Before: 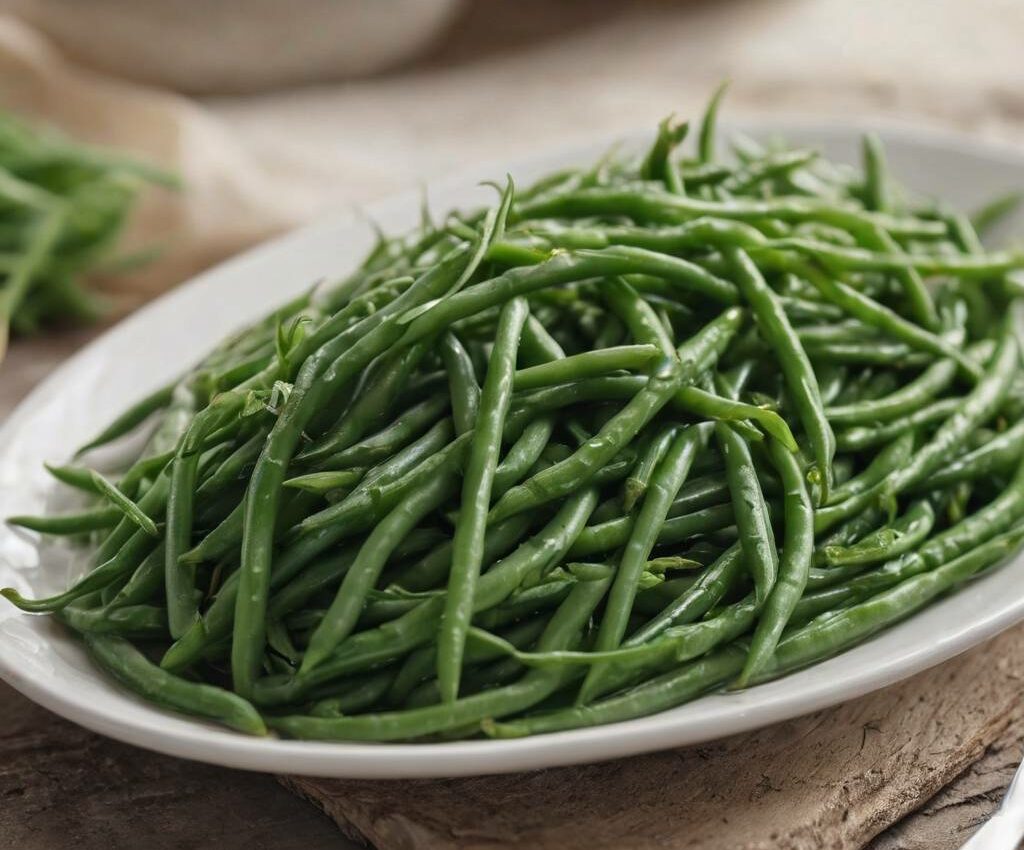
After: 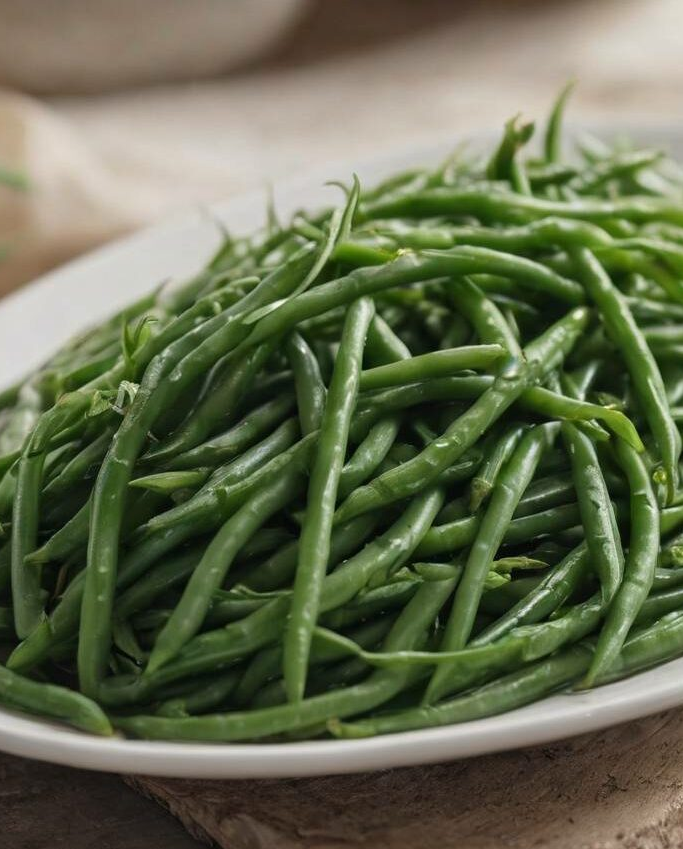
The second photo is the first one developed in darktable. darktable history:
crop and rotate: left 15.091%, right 18.143%
